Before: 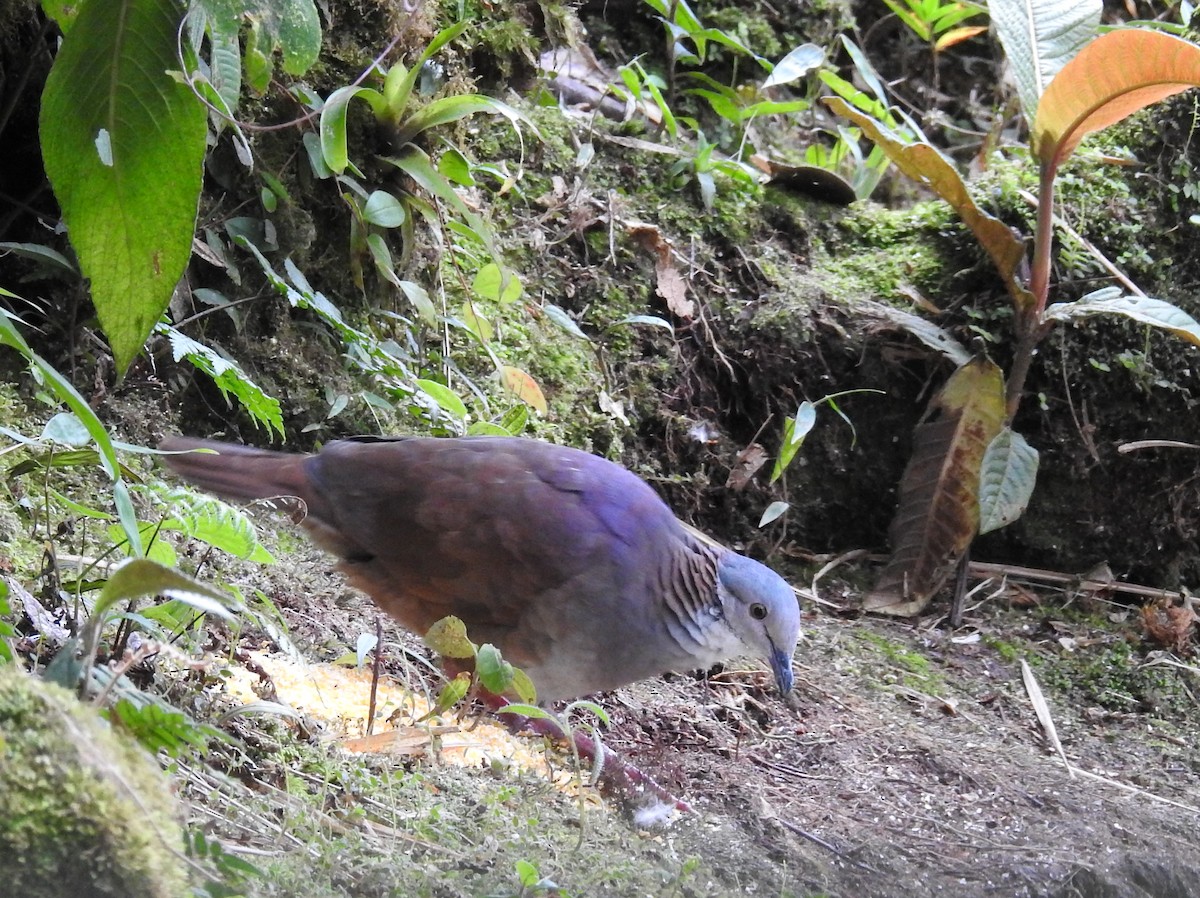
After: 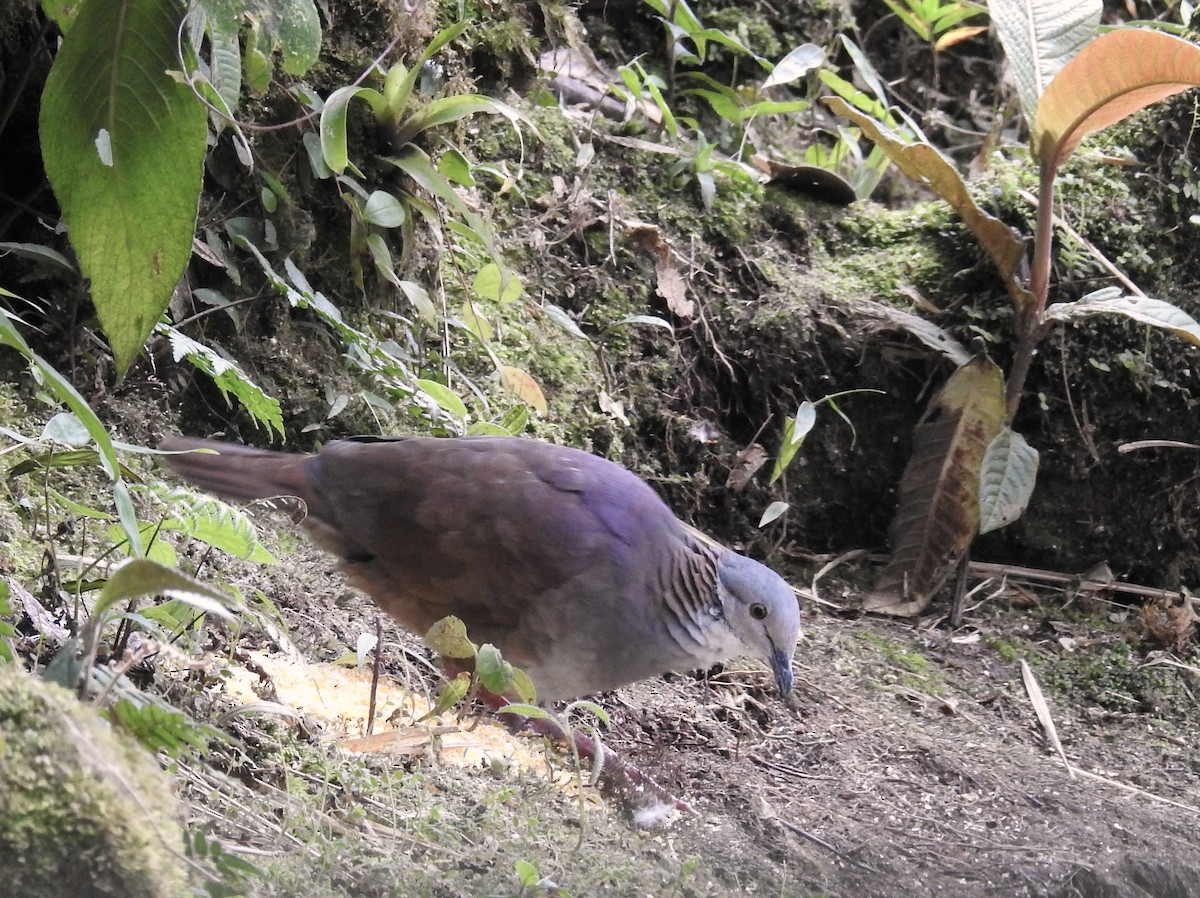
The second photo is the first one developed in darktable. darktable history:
color correction: highlights a* 5.55, highlights b* 5.19, saturation 0.672
